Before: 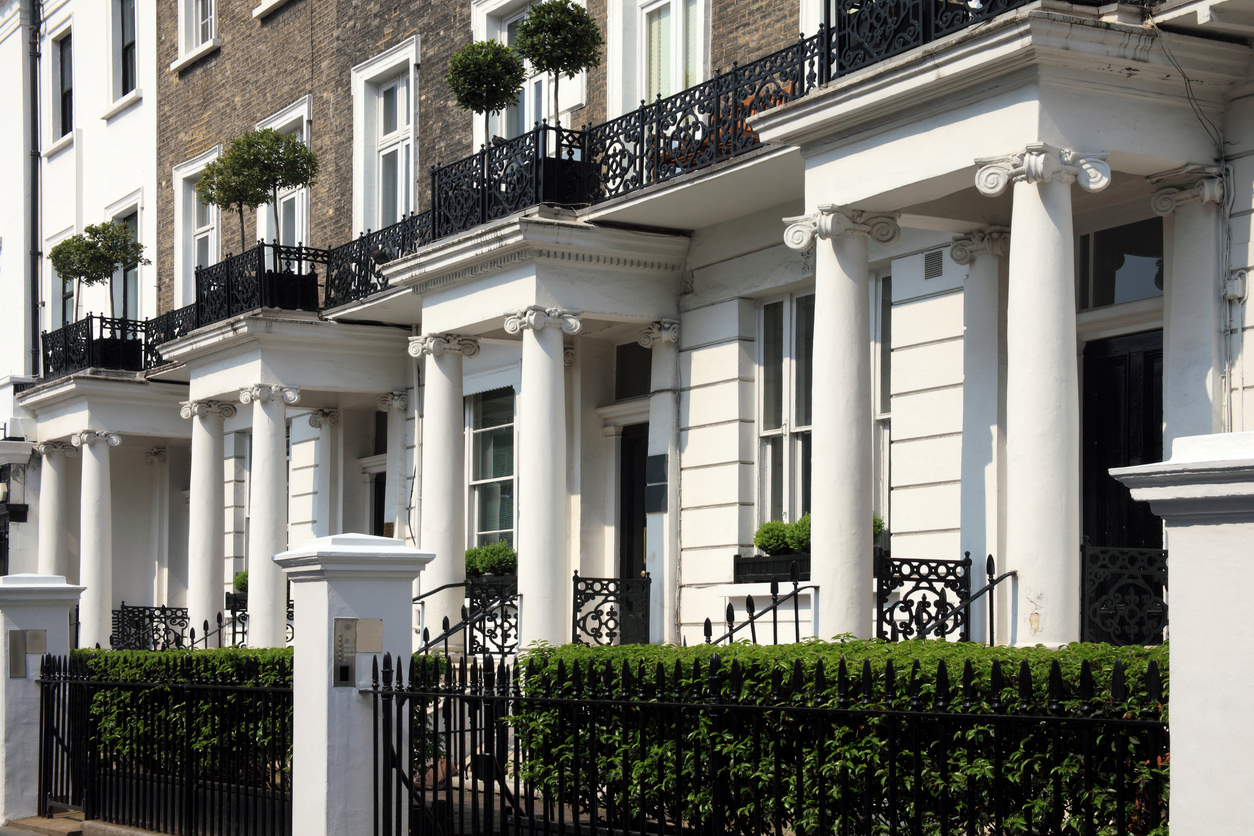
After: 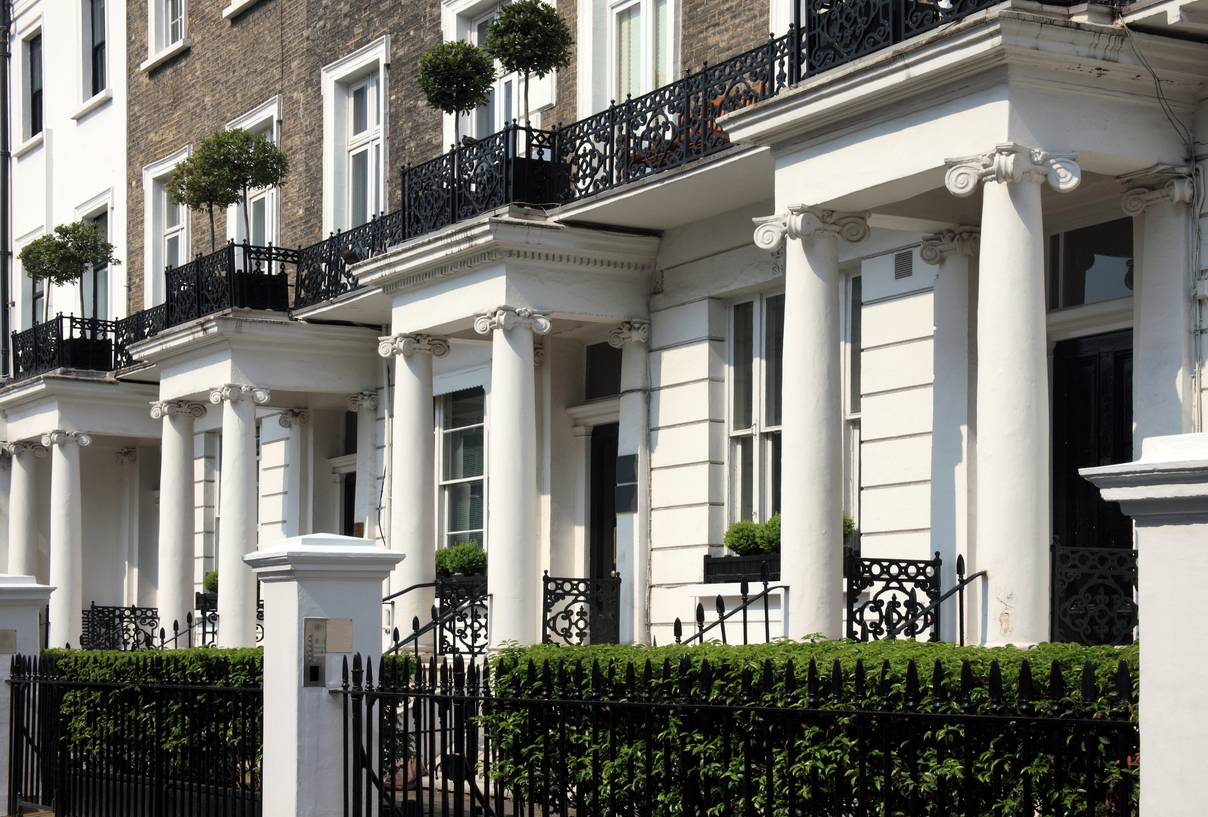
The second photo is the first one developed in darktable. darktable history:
crop and rotate: left 2.536%, right 1.107%, bottom 2.246%
contrast brightness saturation: contrast 0.01, saturation -0.05
shadows and highlights: radius 125.46, shadows 30.51, highlights -30.51, low approximation 0.01, soften with gaussian
